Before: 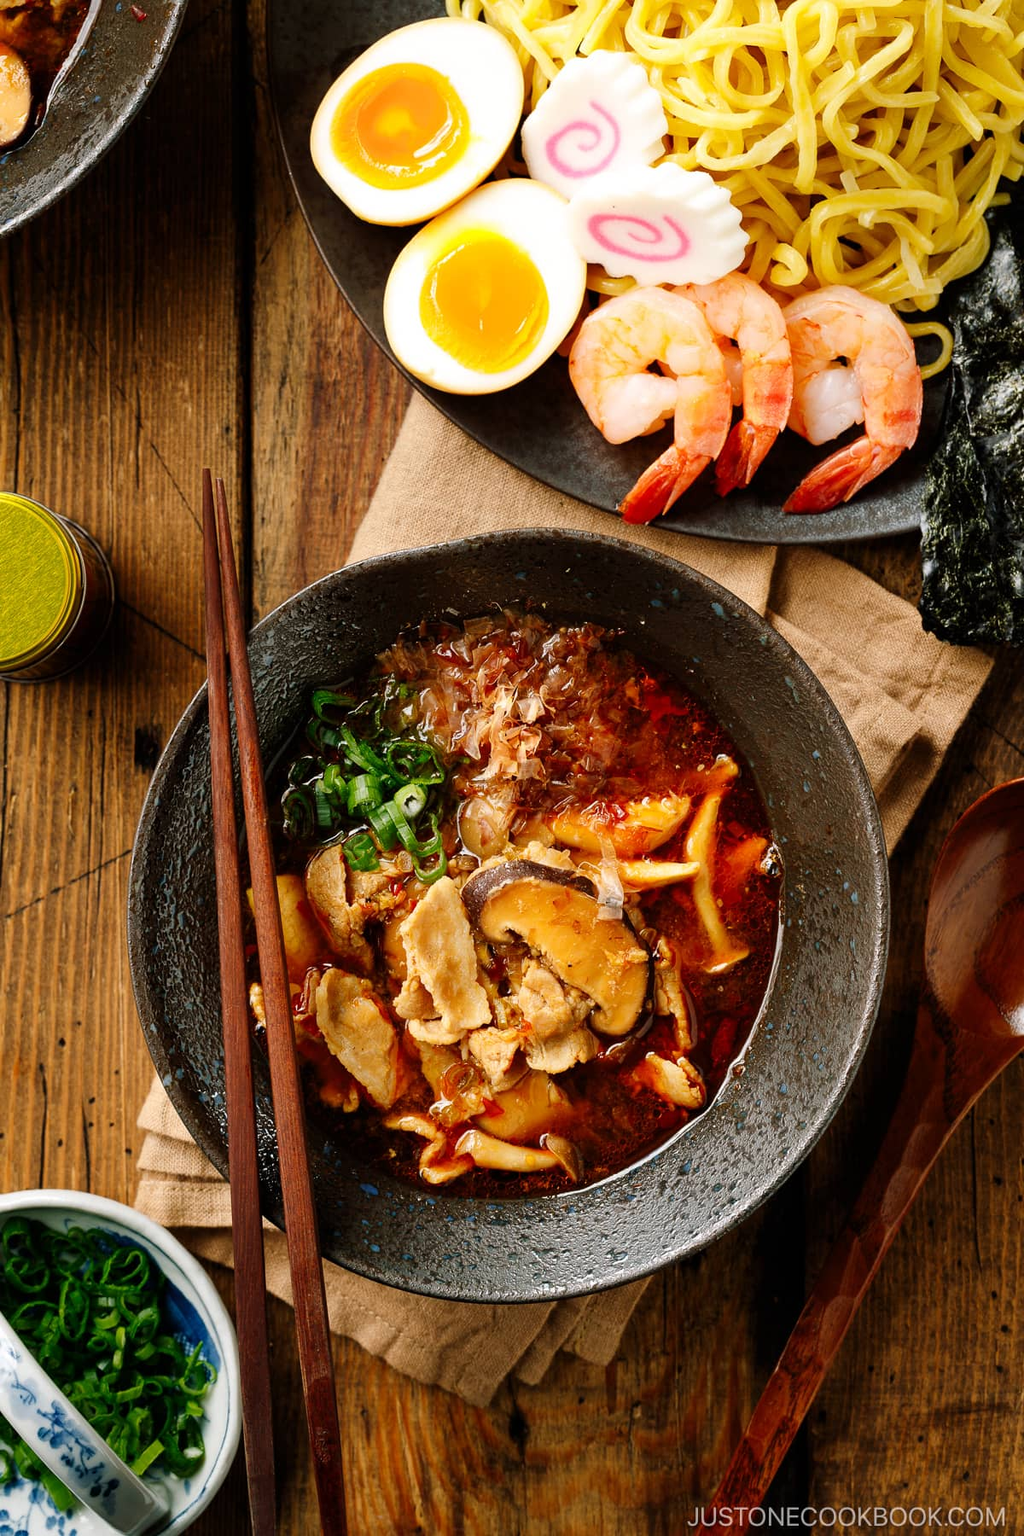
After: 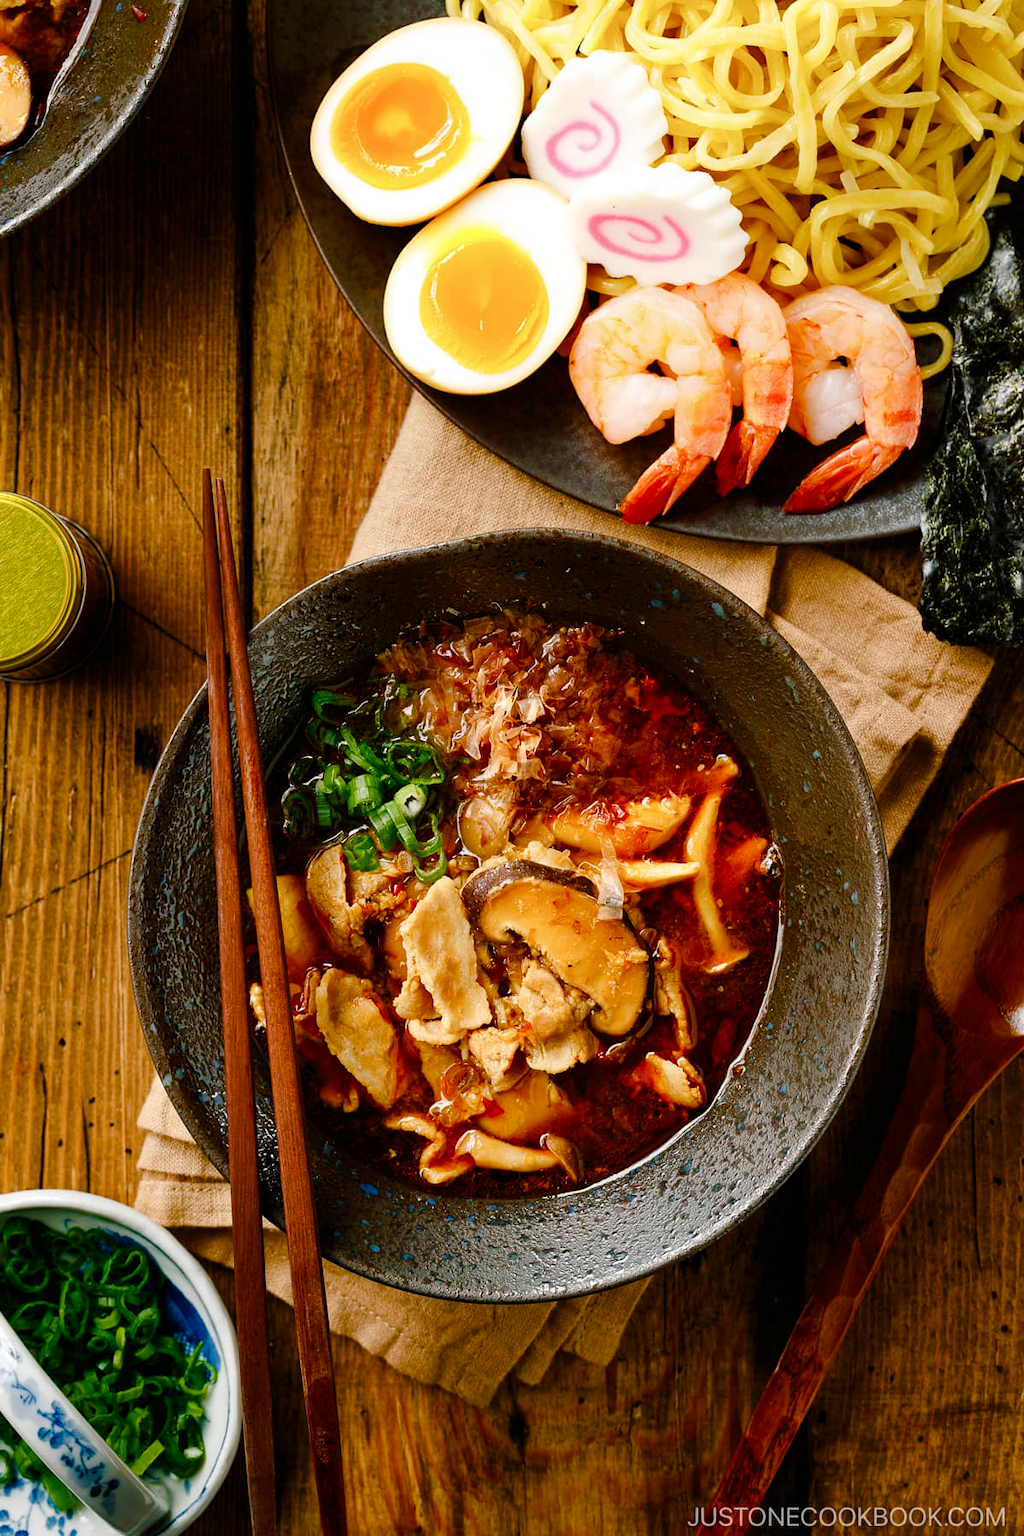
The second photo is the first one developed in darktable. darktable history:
color balance rgb: linear chroma grading › shadows 31.898%, linear chroma grading › global chroma -2.41%, linear chroma grading › mid-tones 3.74%, perceptual saturation grading › global saturation 14.429%, perceptual saturation grading › highlights -25.333%, perceptual saturation grading › shadows 29.718%
shadows and highlights: radius 334.8, shadows 63.96, highlights 6.08, compress 87.53%, soften with gaussian
